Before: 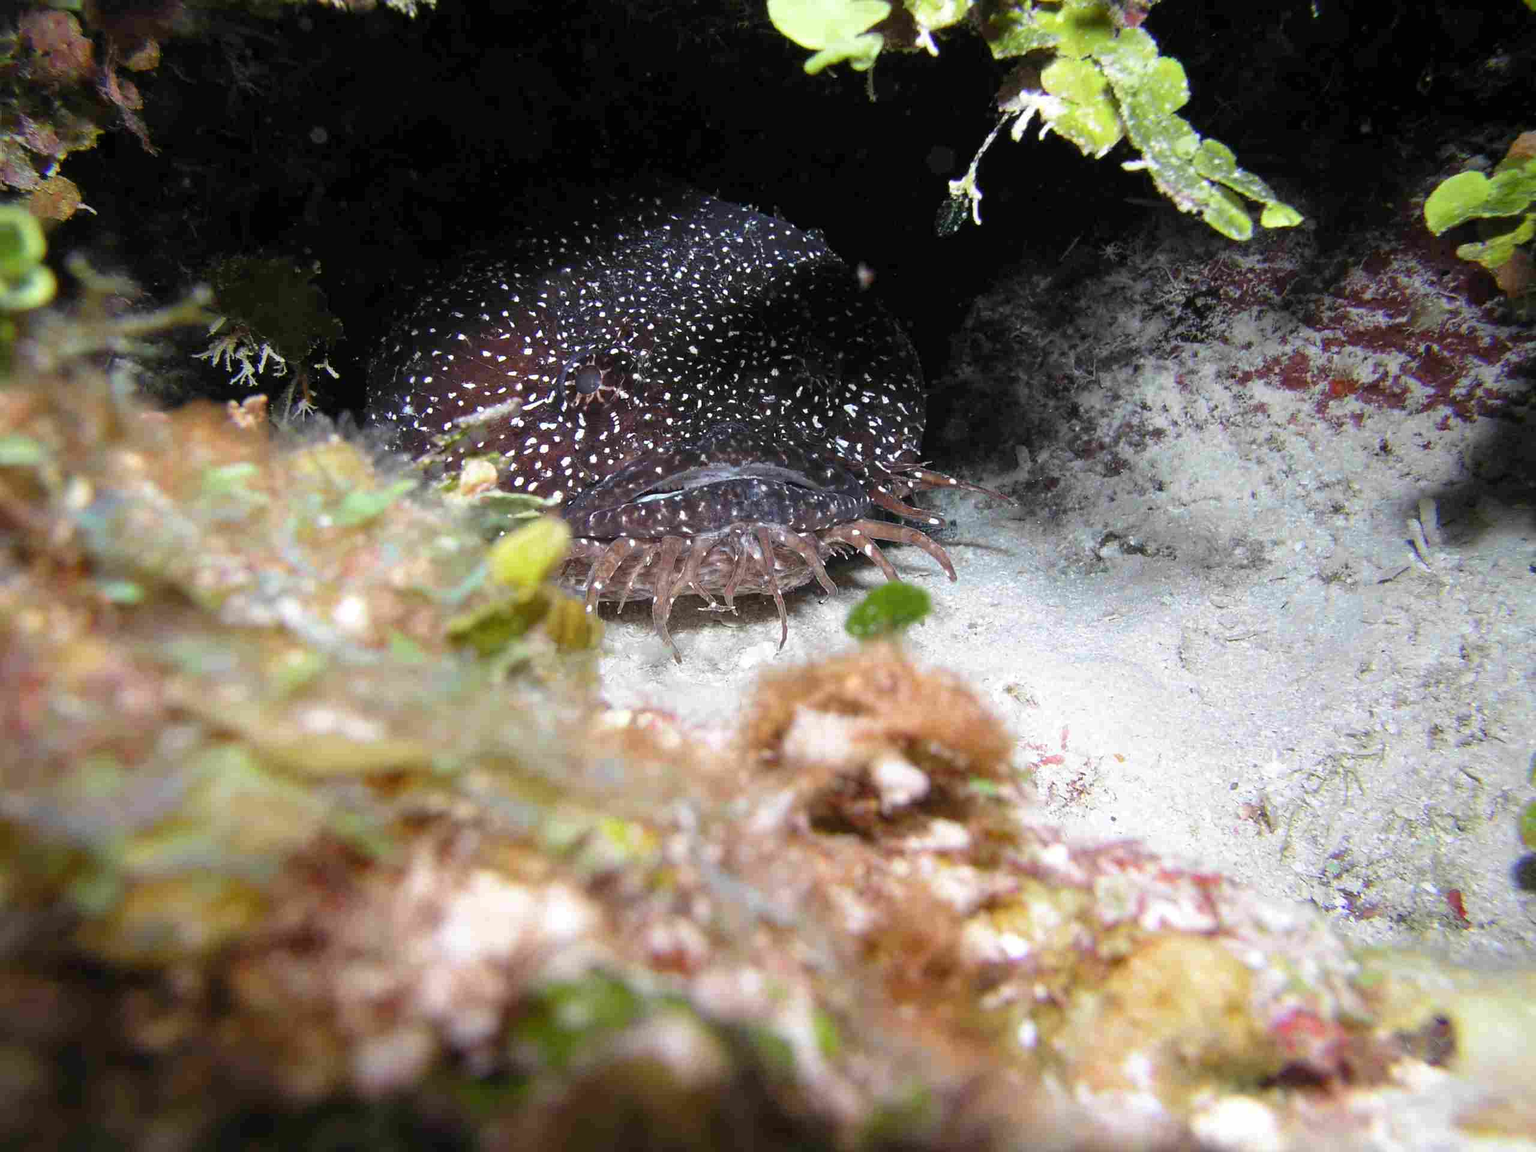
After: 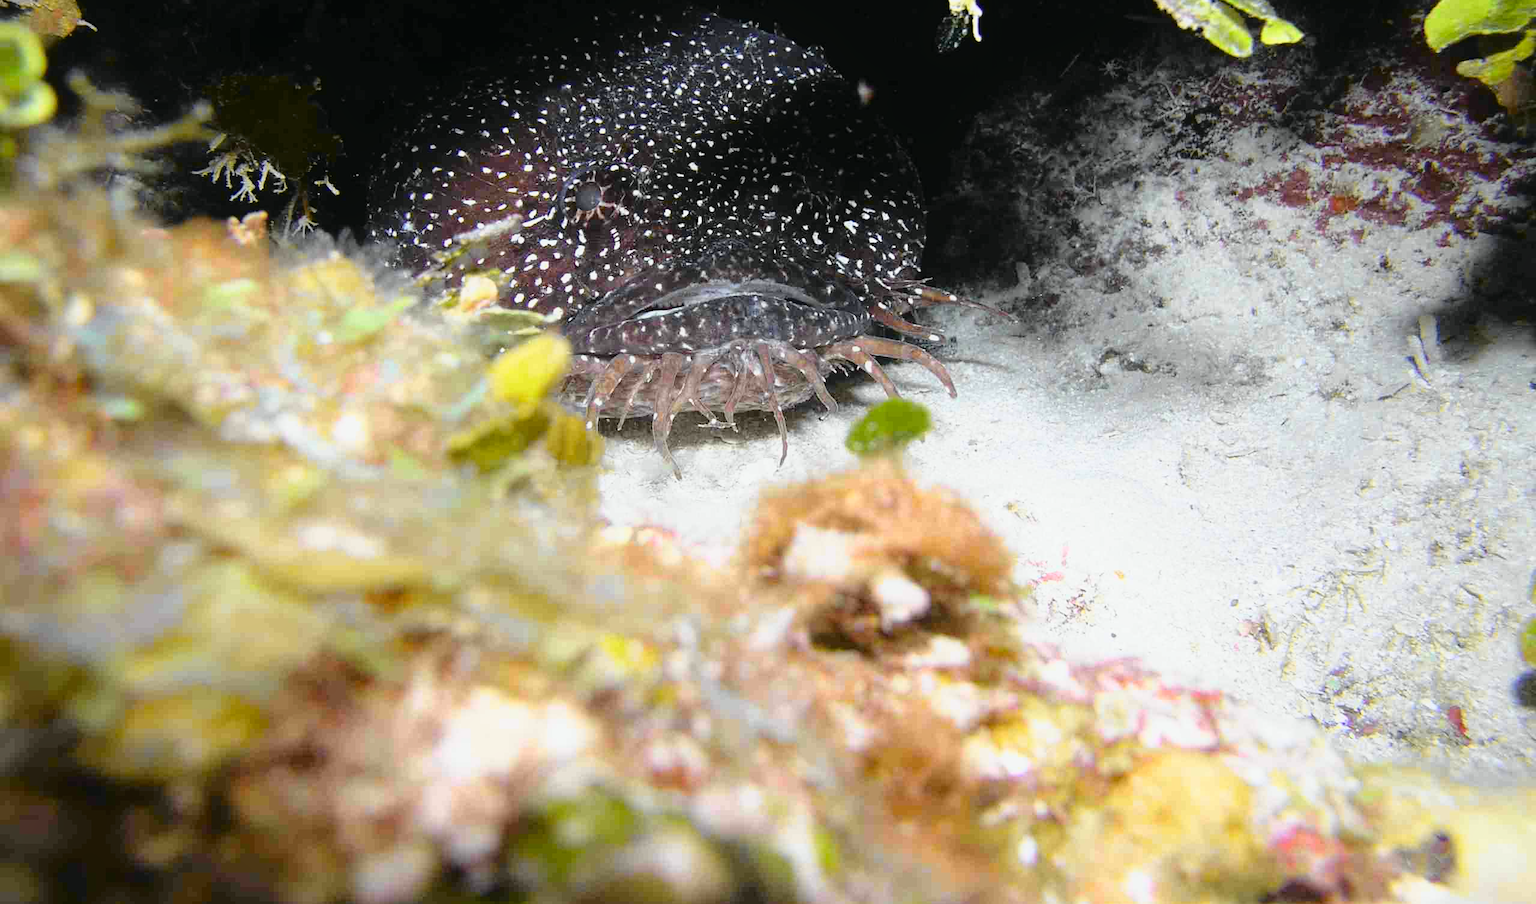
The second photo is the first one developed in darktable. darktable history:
crop and rotate: top 15.961%, bottom 5.531%
contrast equalizer: y [[0.5, 0.488, 0.462, 0.461, 0.491, 0.5], [0.5 ×6], [0.5 ×6], [0 ×6], [0 ×6]]
tone curve: curves: ch0 [(0, 0.013) (0.129, 0.1) (0.327, 0.382) (0.489, 0.573) (0.66, 0.748) (0.858, 0.926) (1, 0.977)]; ch1 [(0, 0) (0.353, 0.344) (0.45, 0.46) (0.498, 0.495) (0.521, 0.506) (0.563, 0.559) (0.592, 0.585) (0.657, 0.655) (1, 1)]; ch2 [(0, 0) (0.333, 0.346) (0.375, 0.375) (0.427, 0.44) (0.5, 0.501) (0.505, 0.499) (0.528, 0.533) (0.579, 0.61) (0.612, 0.644) (0.66, 0.715) (1, 1)], color space Lab, independent channels, preserve colors none
